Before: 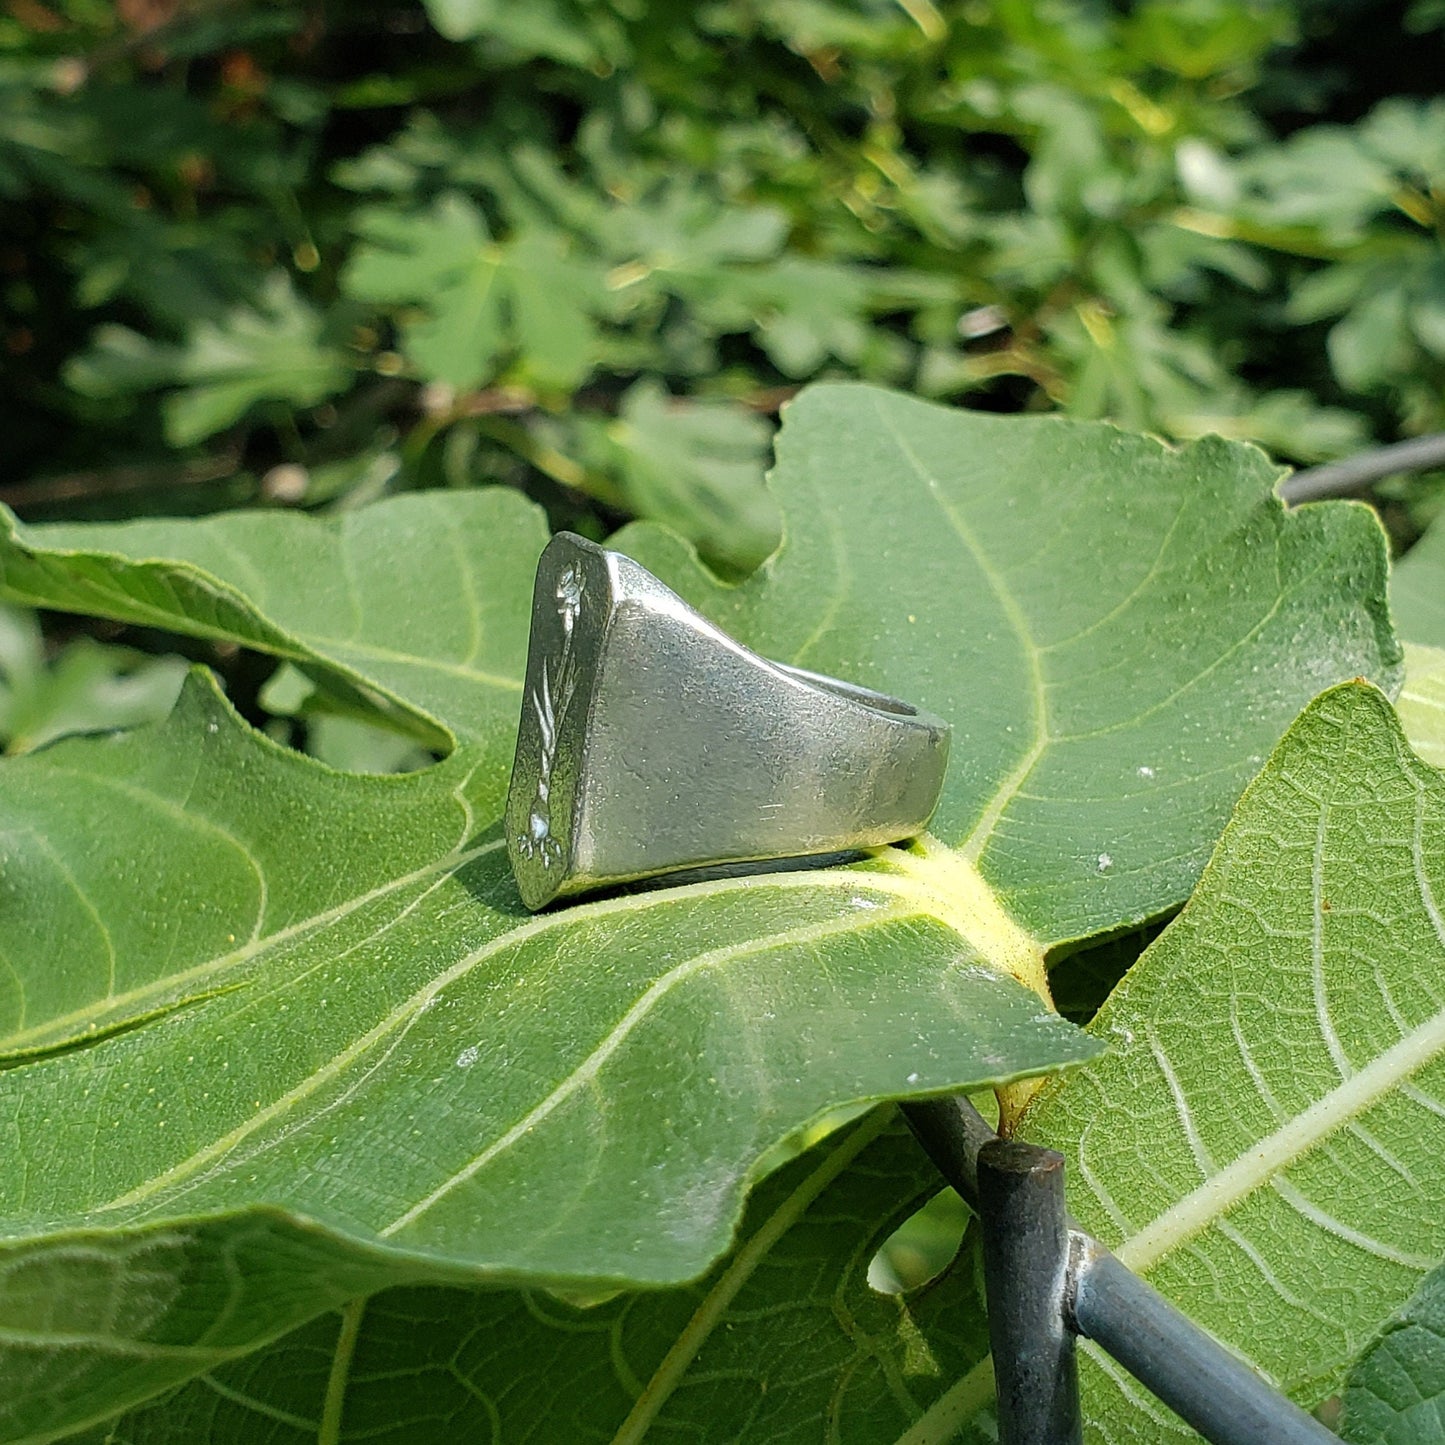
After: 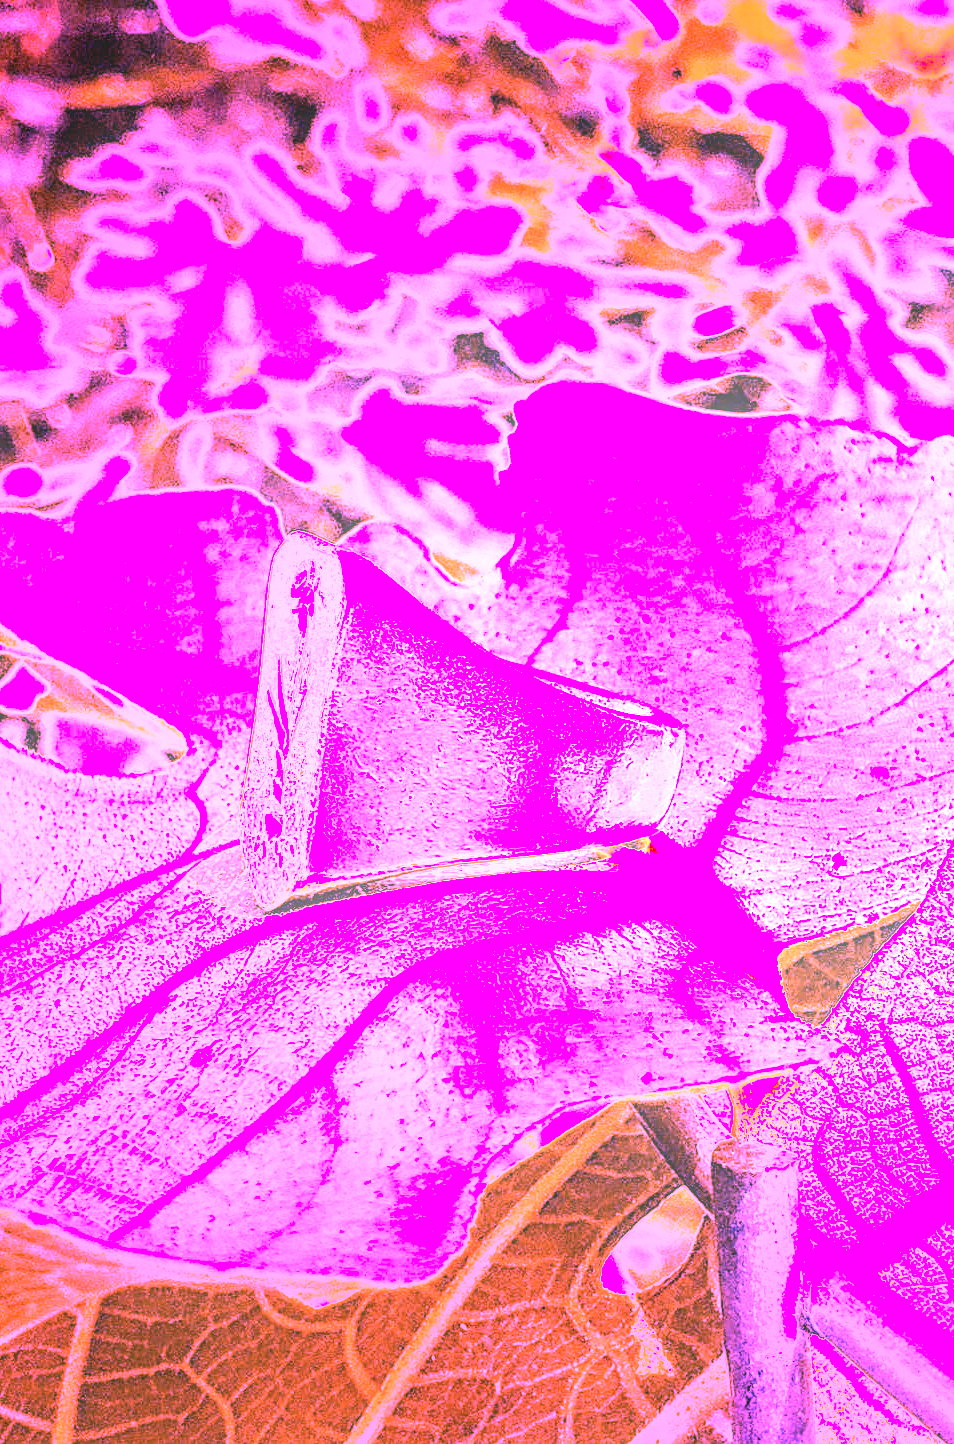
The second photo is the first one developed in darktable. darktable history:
crop and rotate: left 18.442%, right 15.508%
local contrast: on, module defaults
white balance: red 8, blue 8
